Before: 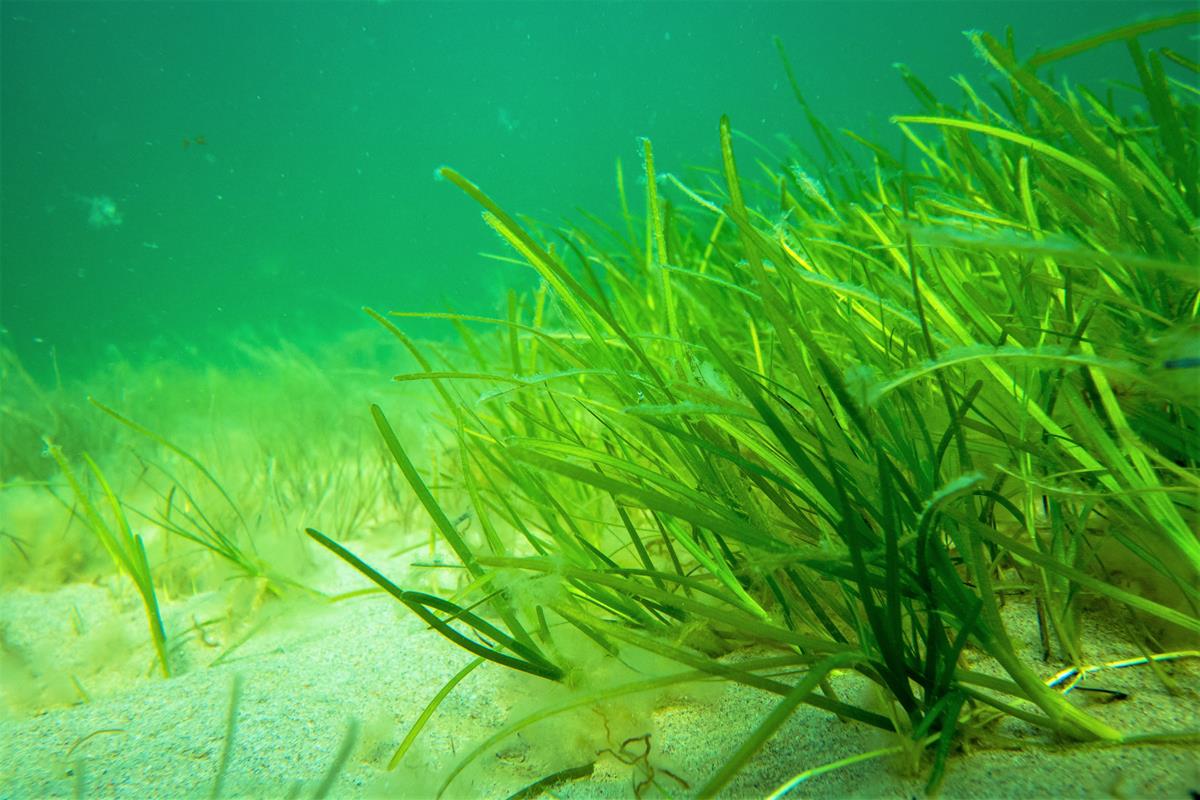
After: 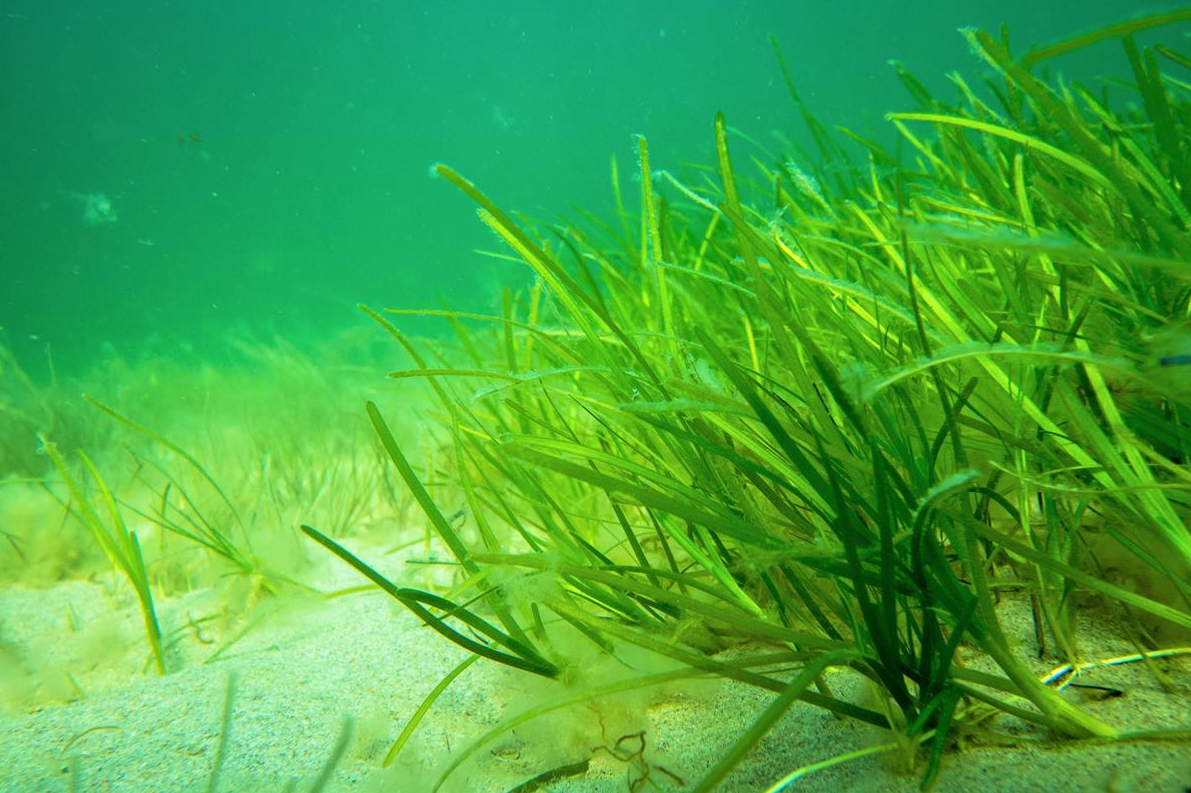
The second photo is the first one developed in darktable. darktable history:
crop: left 0.434%, top 0.485%, right 0.244%, bottom 0.386%
base curve: curves: ch0 [(0, 0) (0.283, 0.295) (1, 1)], preserve colors none
